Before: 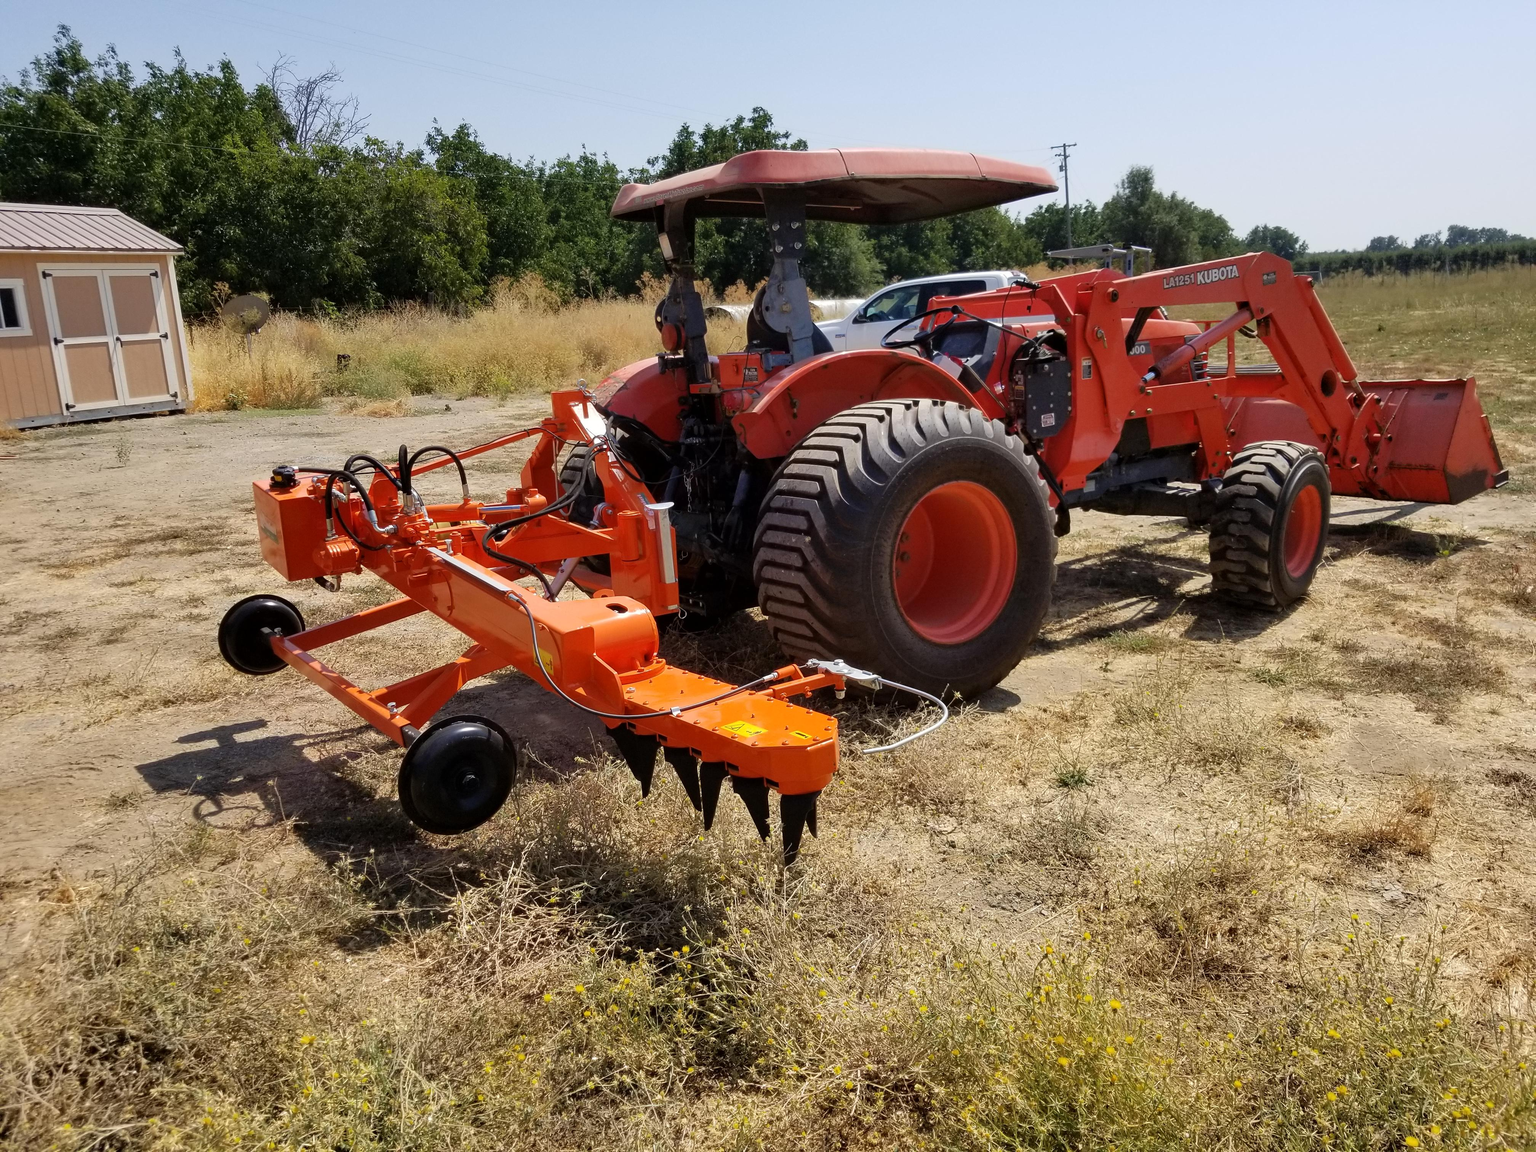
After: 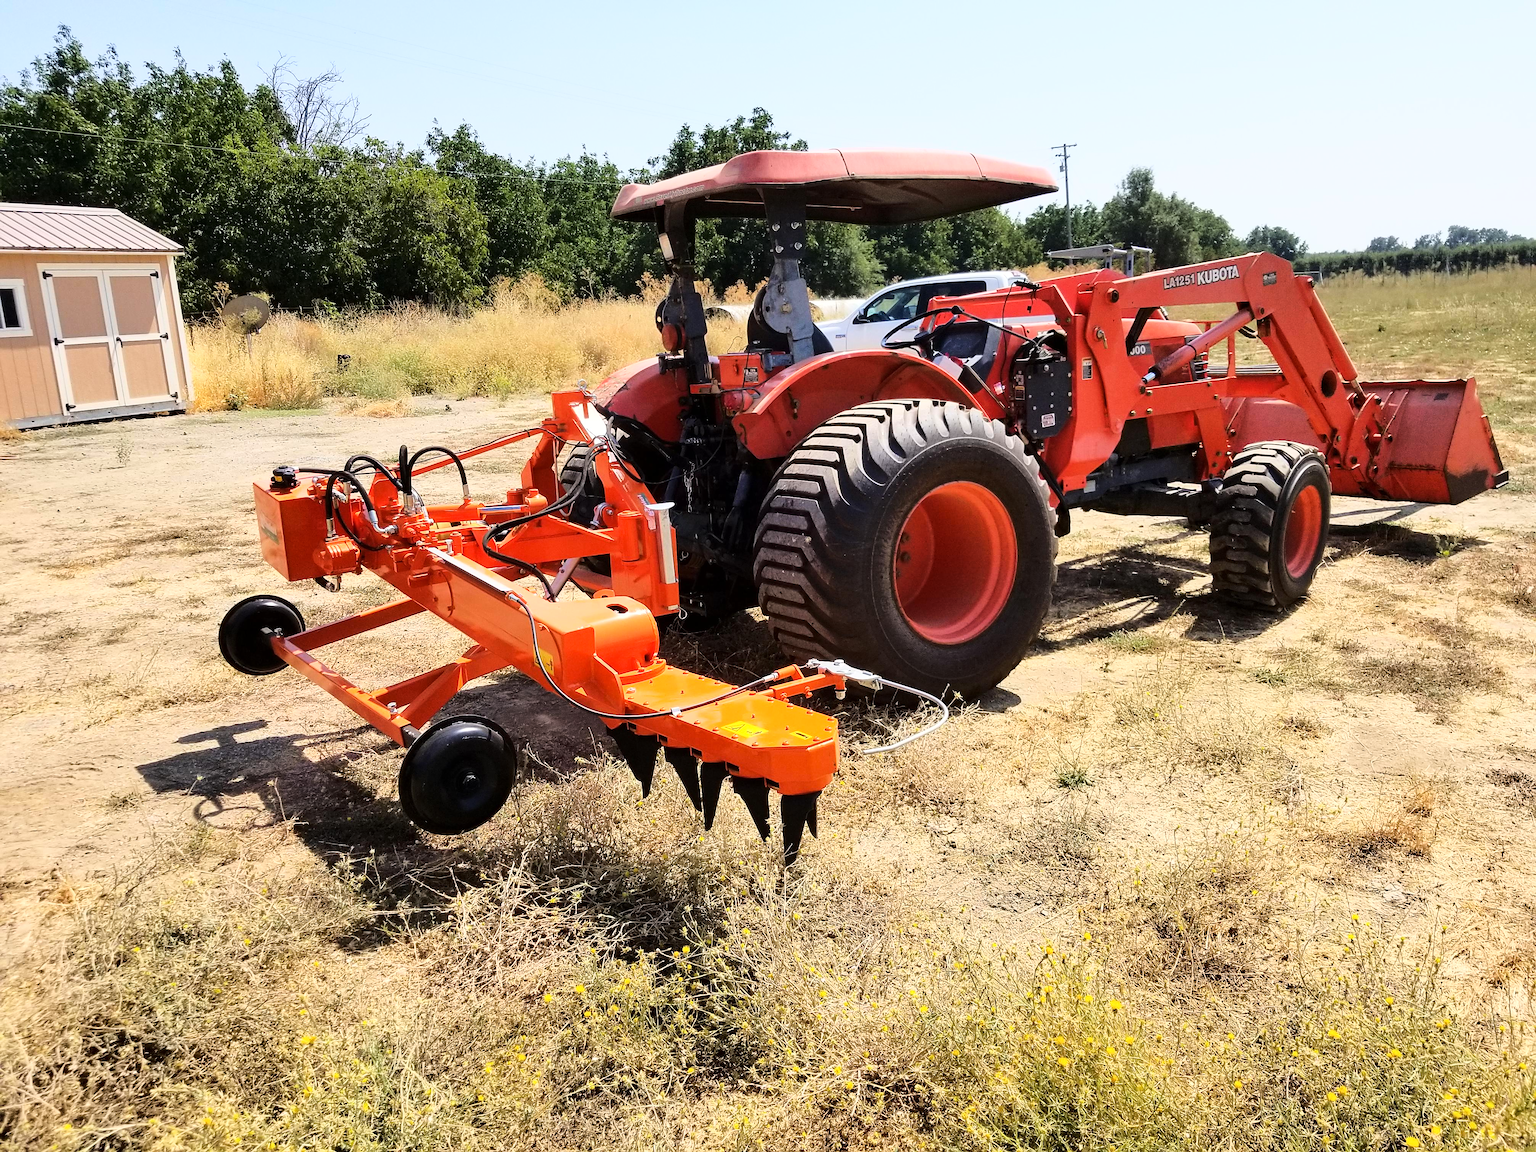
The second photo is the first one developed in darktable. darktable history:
sharpen: on, module defaults
base curve: curves: ch0 [(0, 0) (0.032, 0.037) (0.105, 0.228) (0.435, 0.76) (0.856, 0.983) (1, 1)]
